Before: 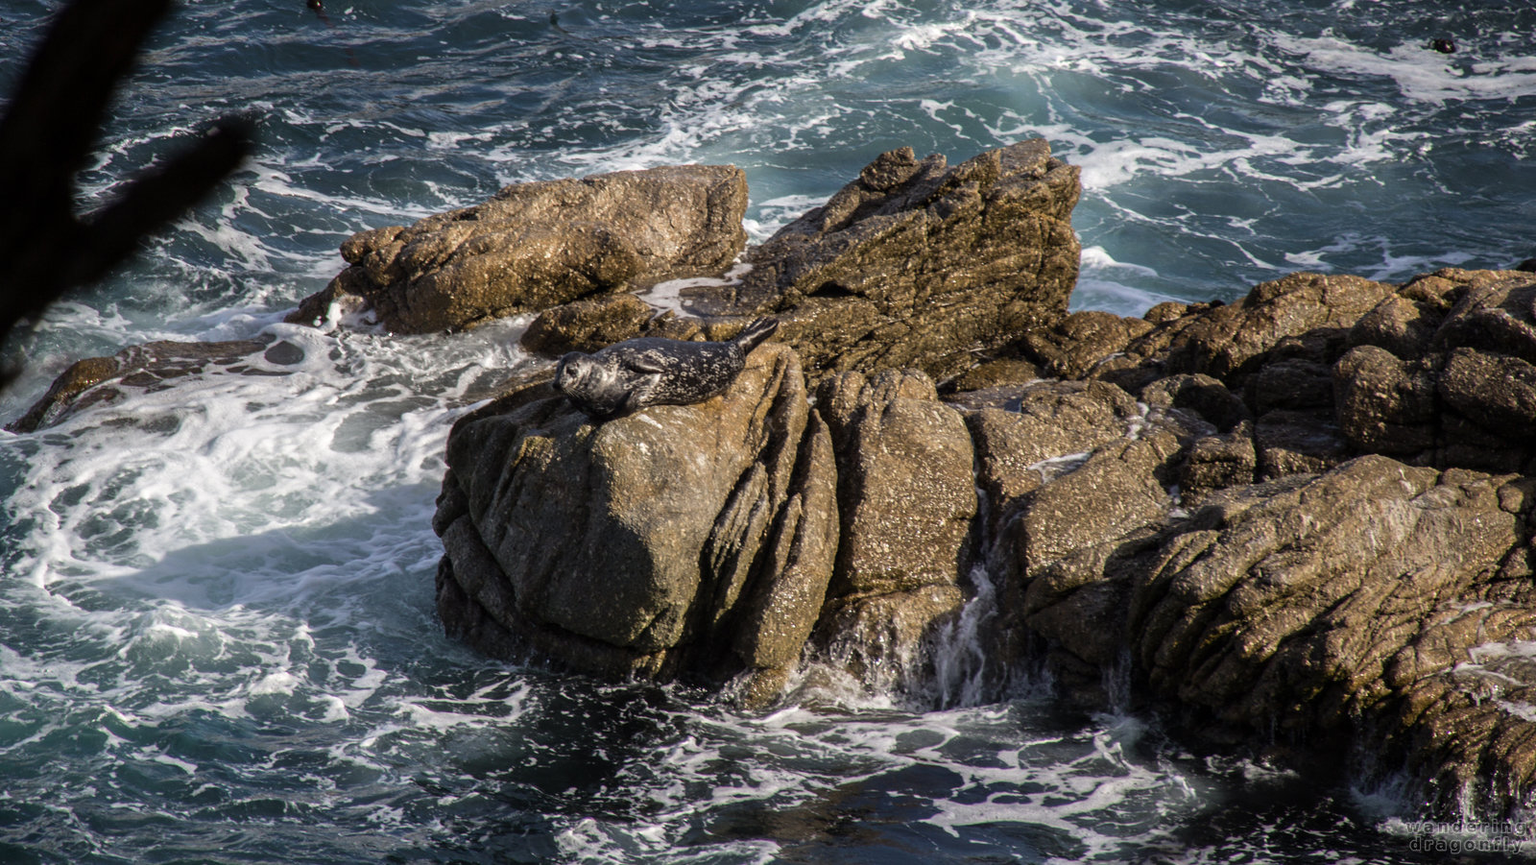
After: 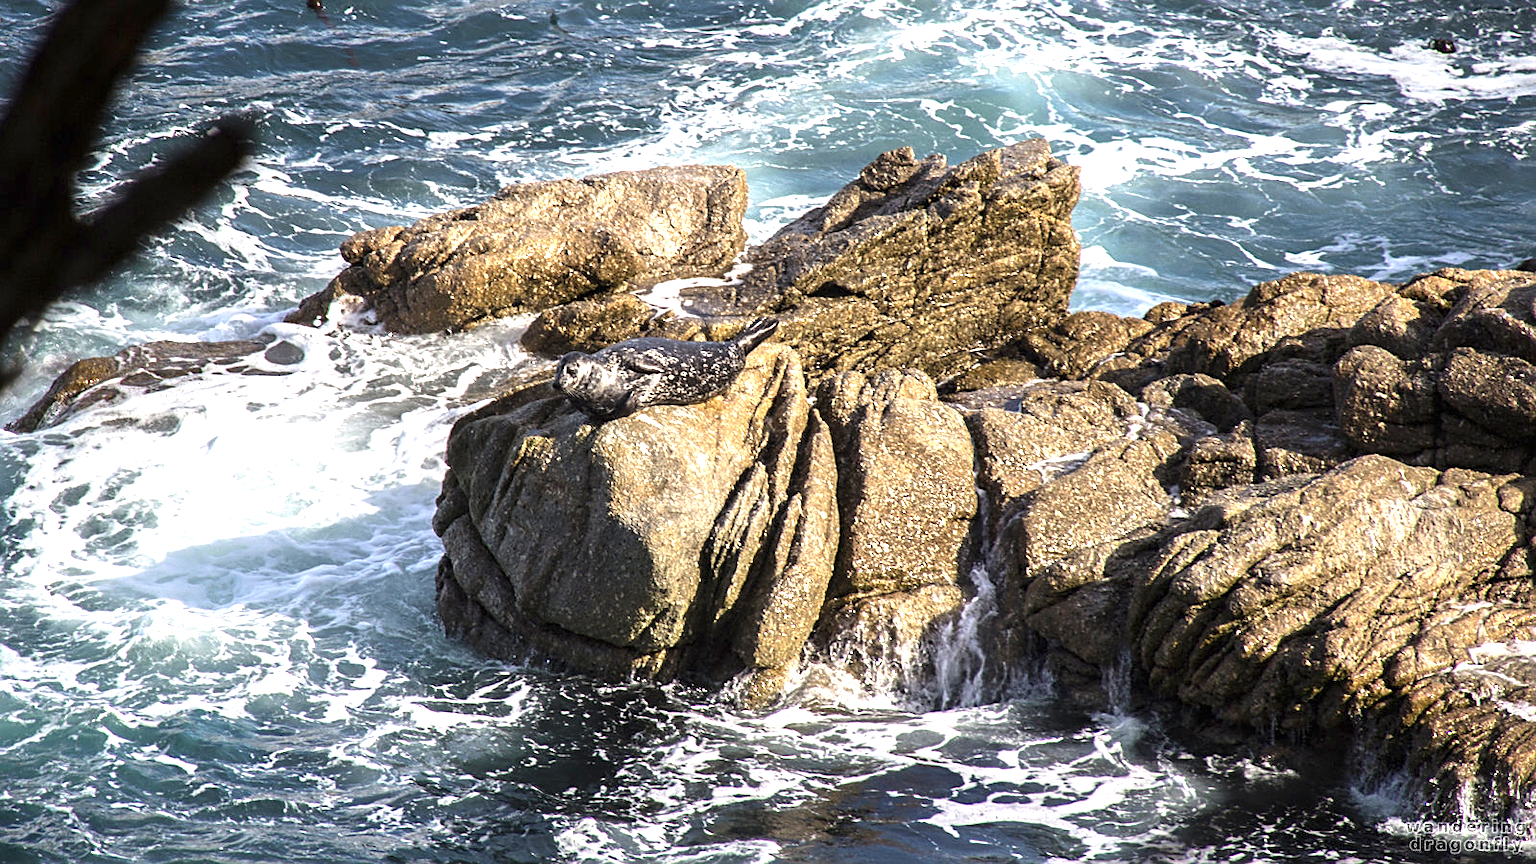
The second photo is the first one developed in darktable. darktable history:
exposure: black level correction 0, exposure 1.476 EV, compensate highlight preservation false
sharpen: on, module defaults
